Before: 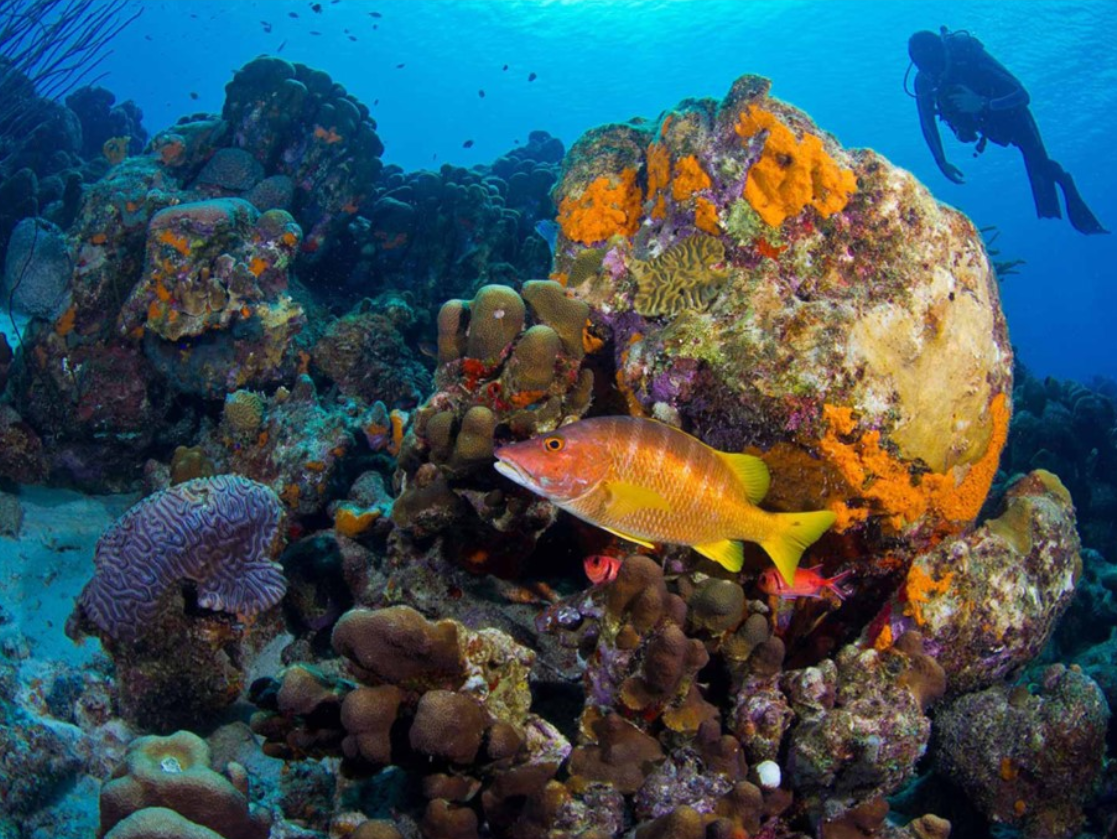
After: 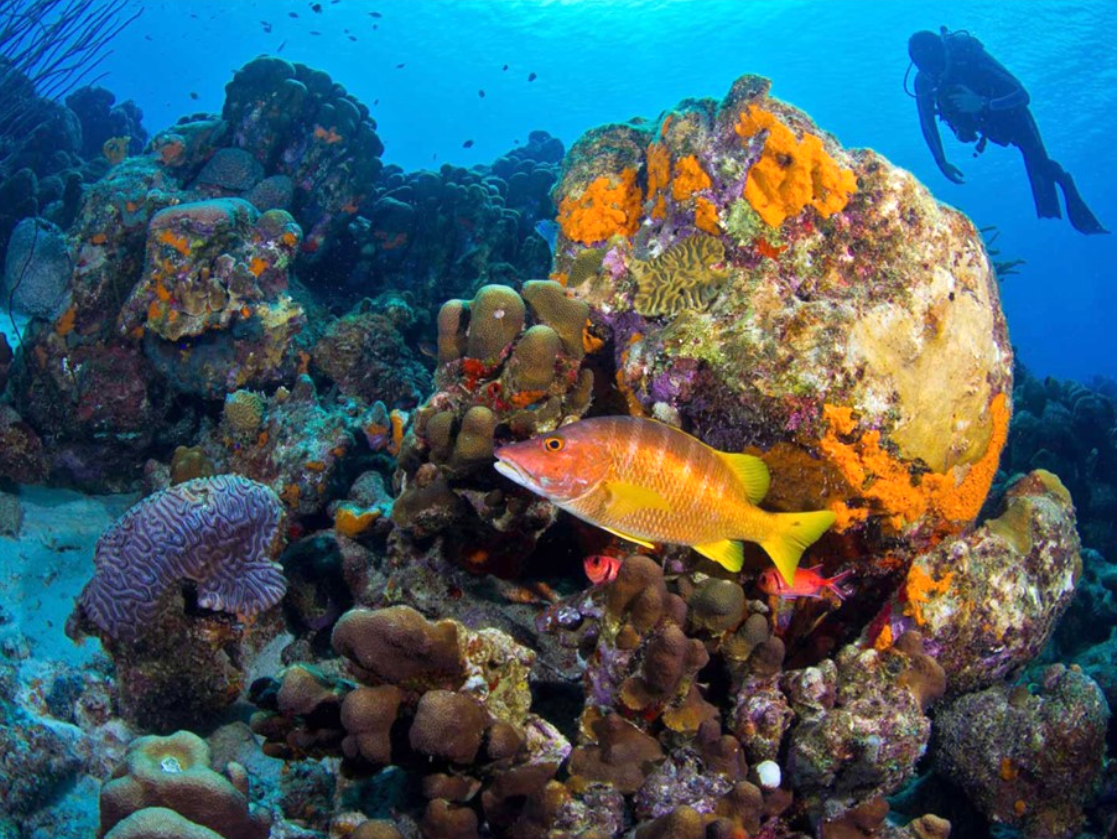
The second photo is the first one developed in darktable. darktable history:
exposure: exposure 0.4 EV, compensate highlight preservation false
tone equalizer: -8 EV -0.002 EV, -7 EV 0.005 EV, -6 EV -0.009 EV, -5 EV 0.011 EV, -4 EV -0.012 EV, -3 EV 0.007 EV, -2 EV -0.062 EV, -1 EV -0.293 EV, +0 EV -0.582 EV, smoothing diameter 2%, edges refinement/feathering 20, mask exposure compensation -1.57 EV, filter diffusion 5
